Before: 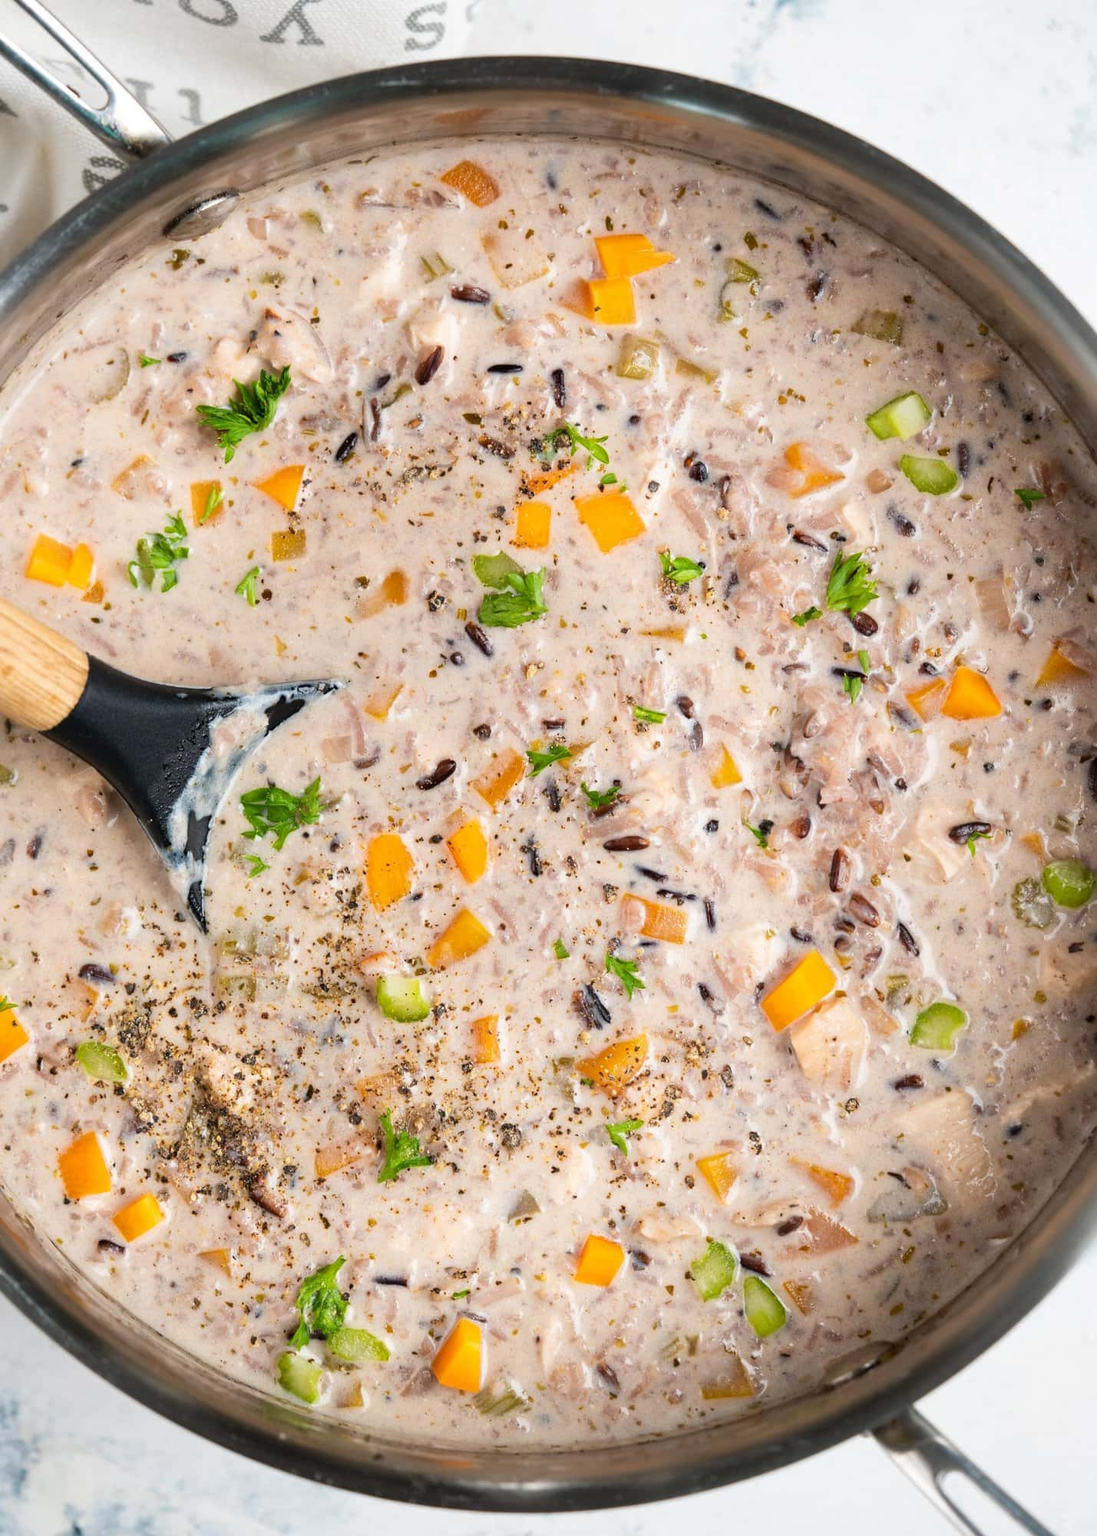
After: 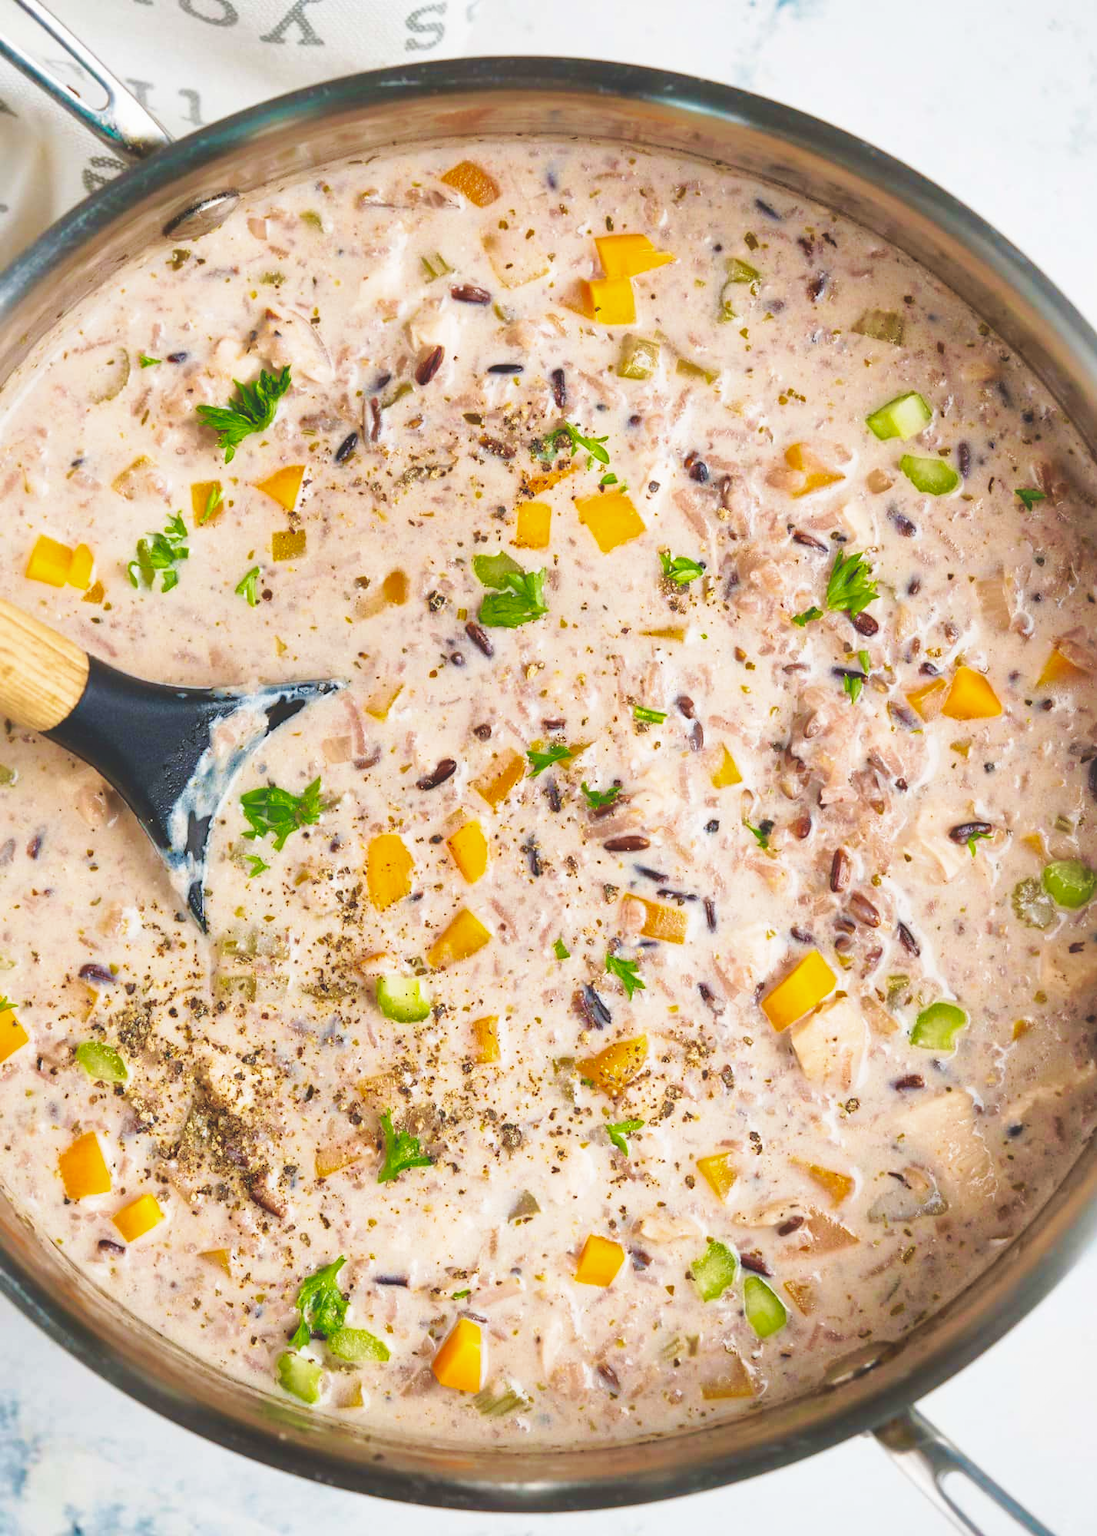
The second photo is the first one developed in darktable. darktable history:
shadows and highlights: on, module defaults
base curve: curves: ch0 [(0, 0) (0.032, 0.025) (0.121, 0.166) (0.206, 0.329) (0.605, 0.79) (1, 1)], preserve colors none
velvia: strength 45.57%
exposure: black level correction -0.022, exposure -0.037 EV, compensate highlight preservation false
